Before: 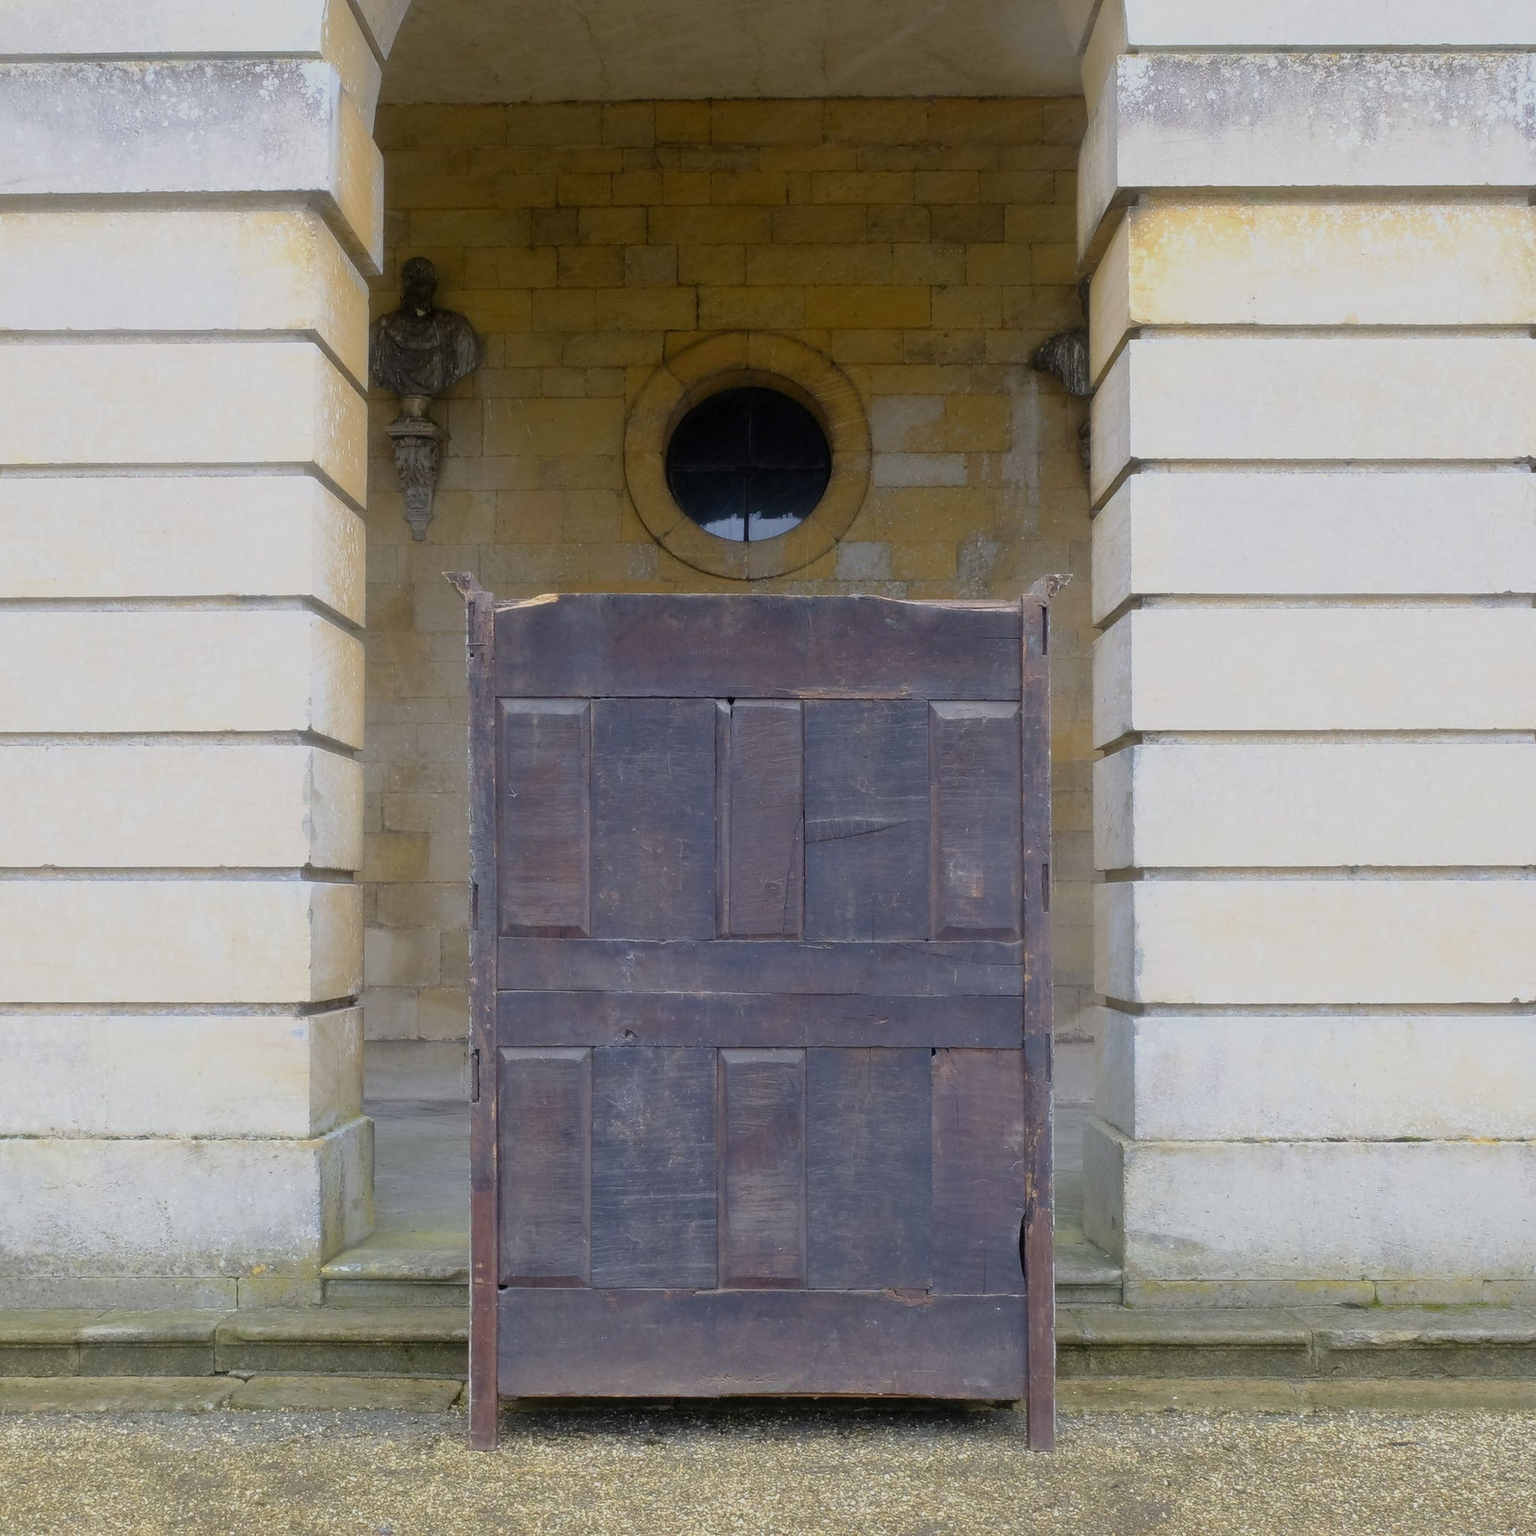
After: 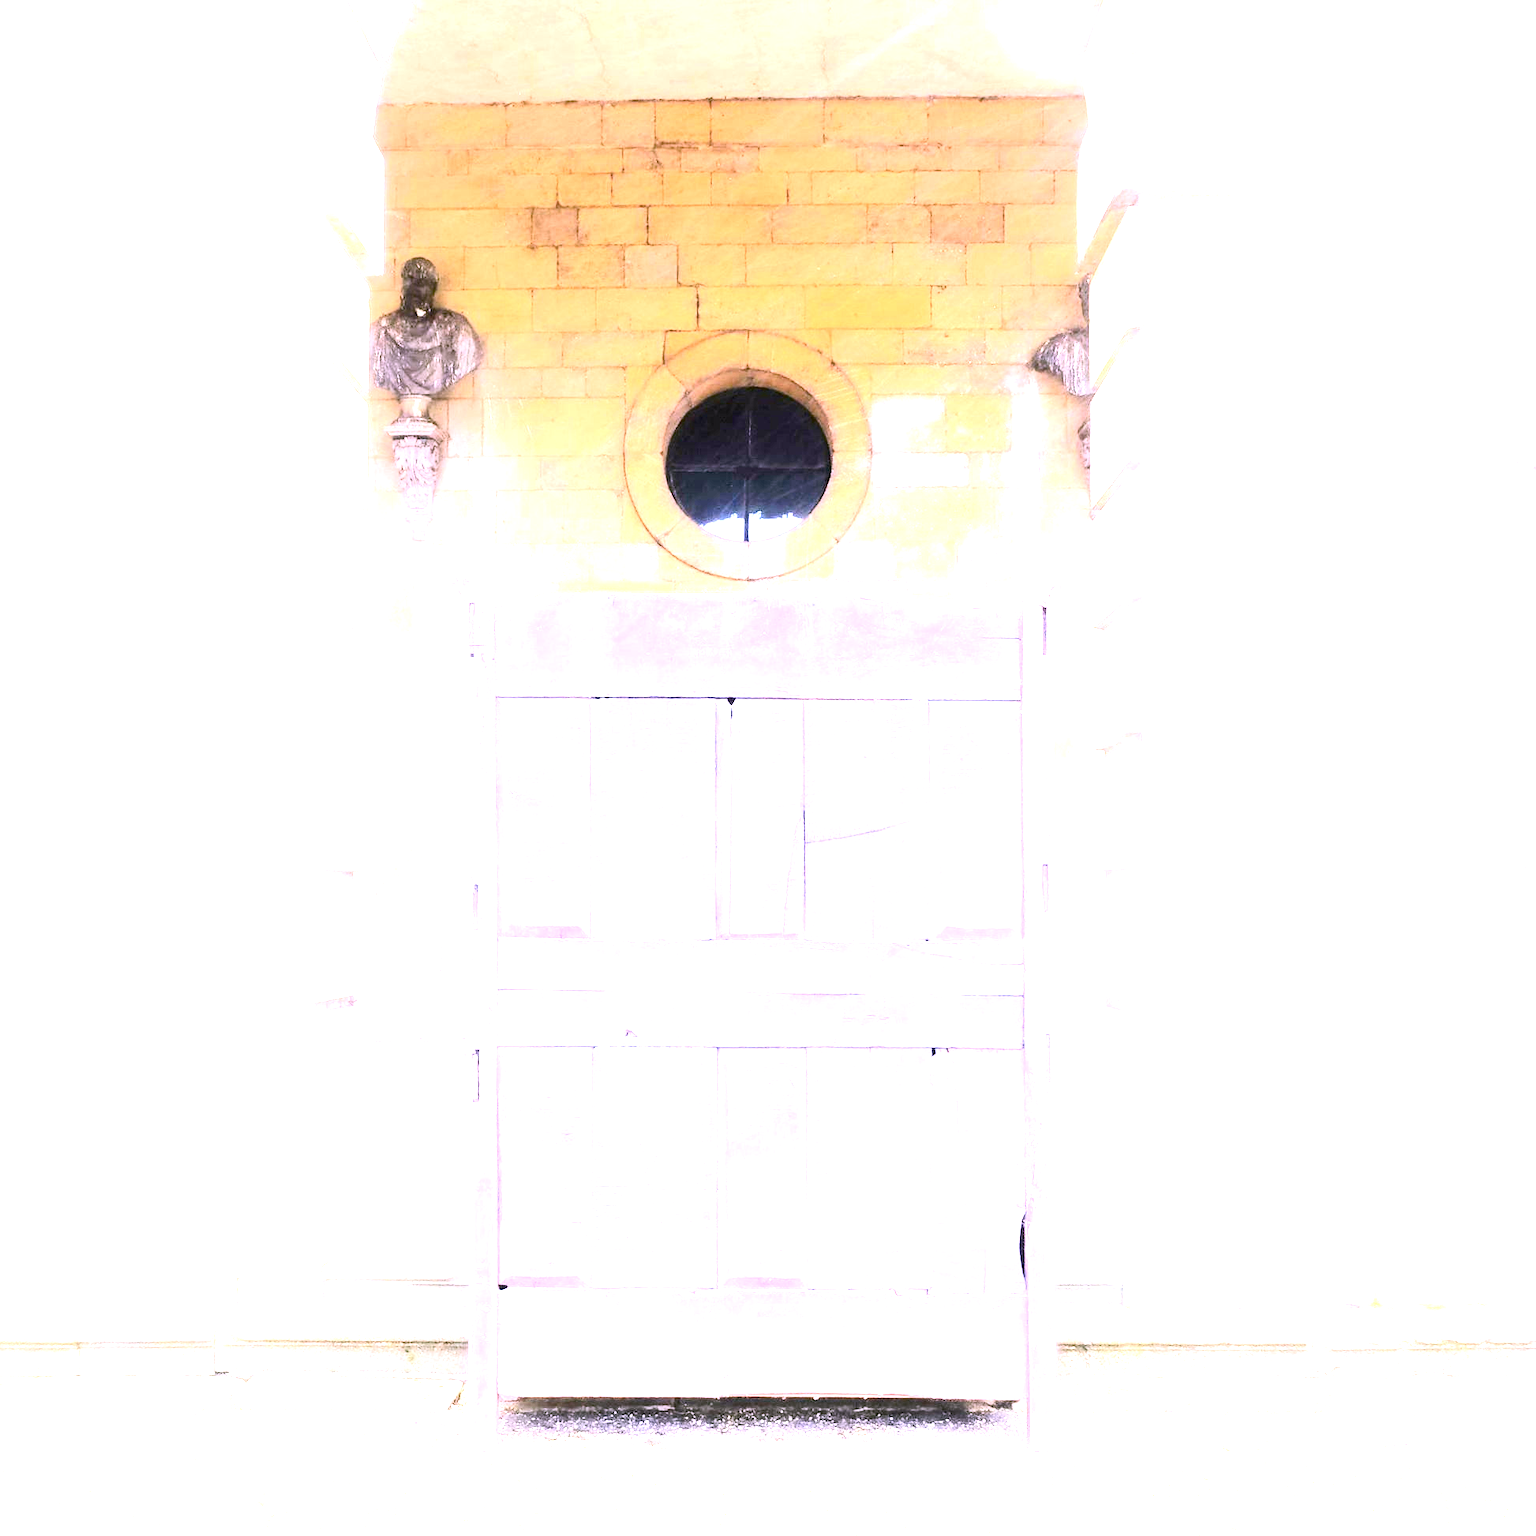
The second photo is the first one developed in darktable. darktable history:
exposure: black level correction 0, exposure 3.964 EV, compensate highlight preservation false
contrast brightness saturation: contrast 0.292
tone equalizer: mask exposure compensation -0.503 EV
color correction: highlights a* 15.59, highlights b* -20.85
